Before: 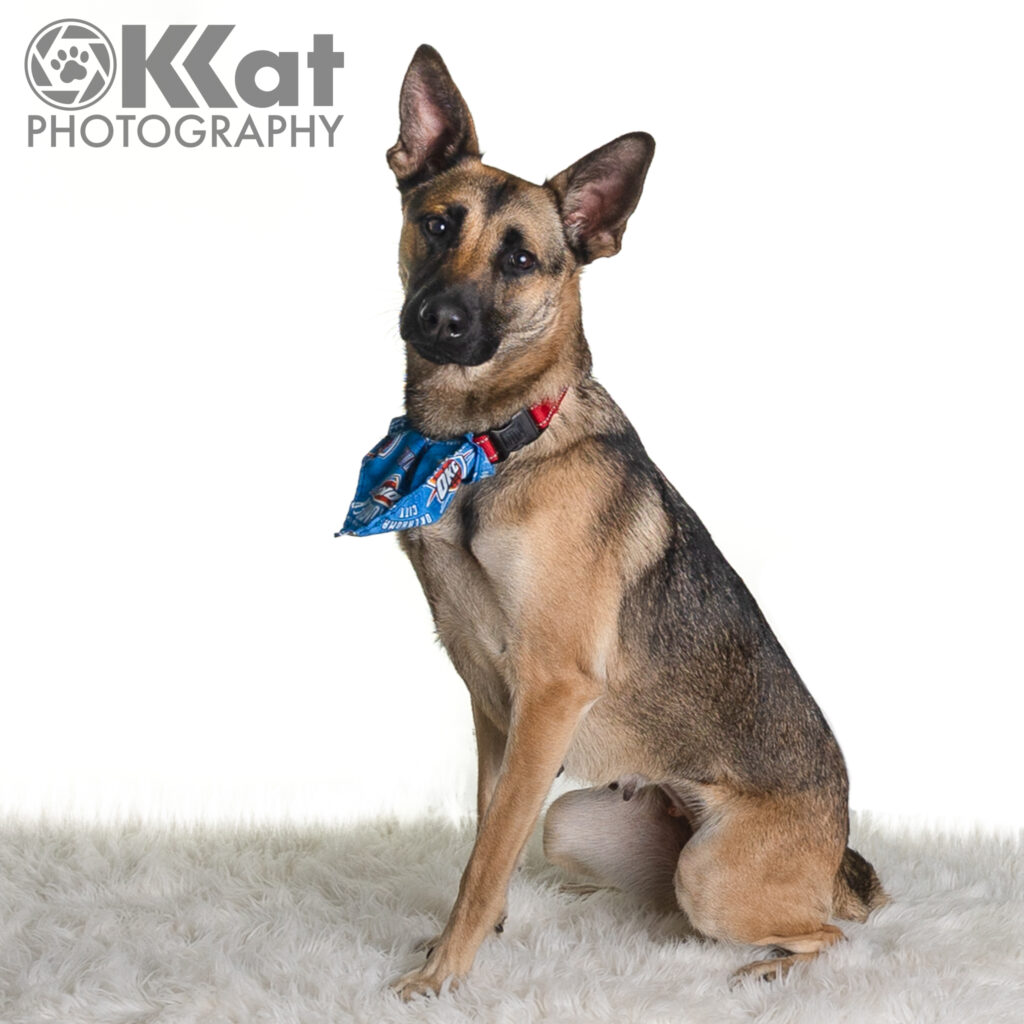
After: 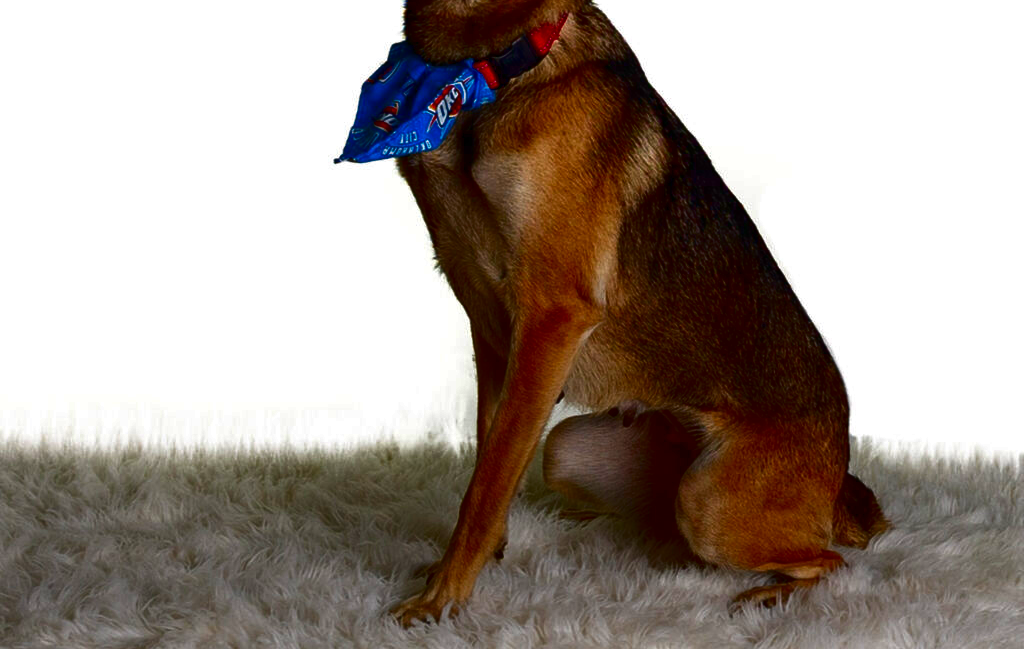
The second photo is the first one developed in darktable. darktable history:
contrast brightness saturation: brightness -0.993, saturation 0.983
crop and rotate: top 36.549%
